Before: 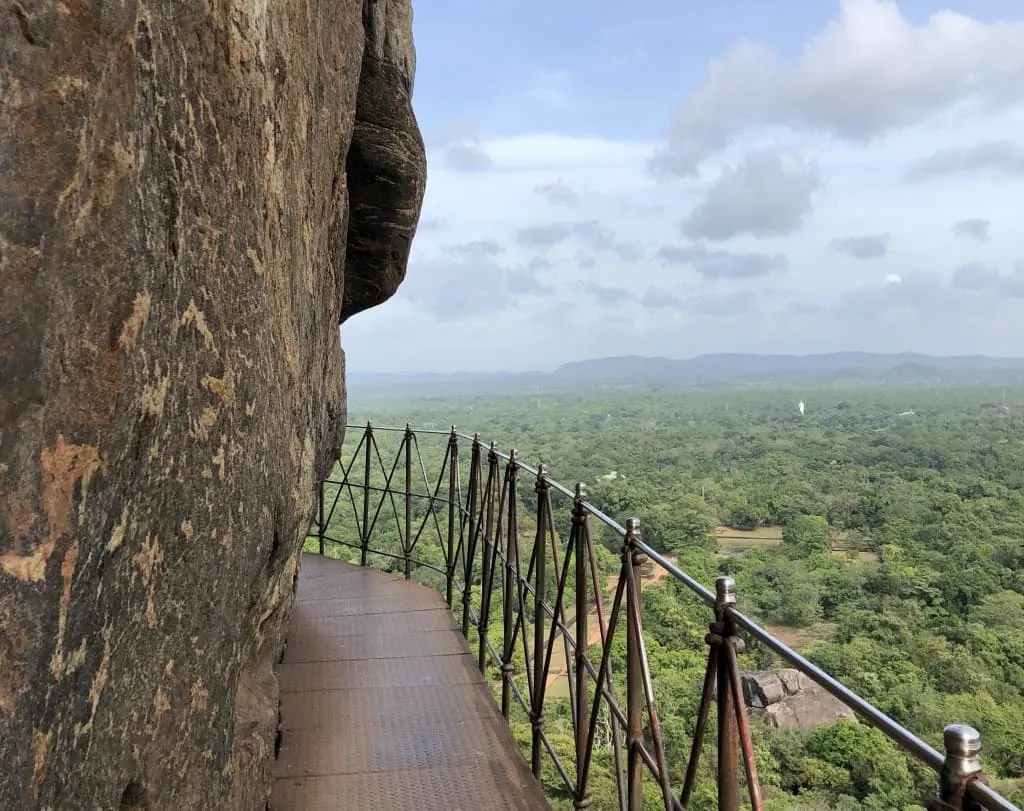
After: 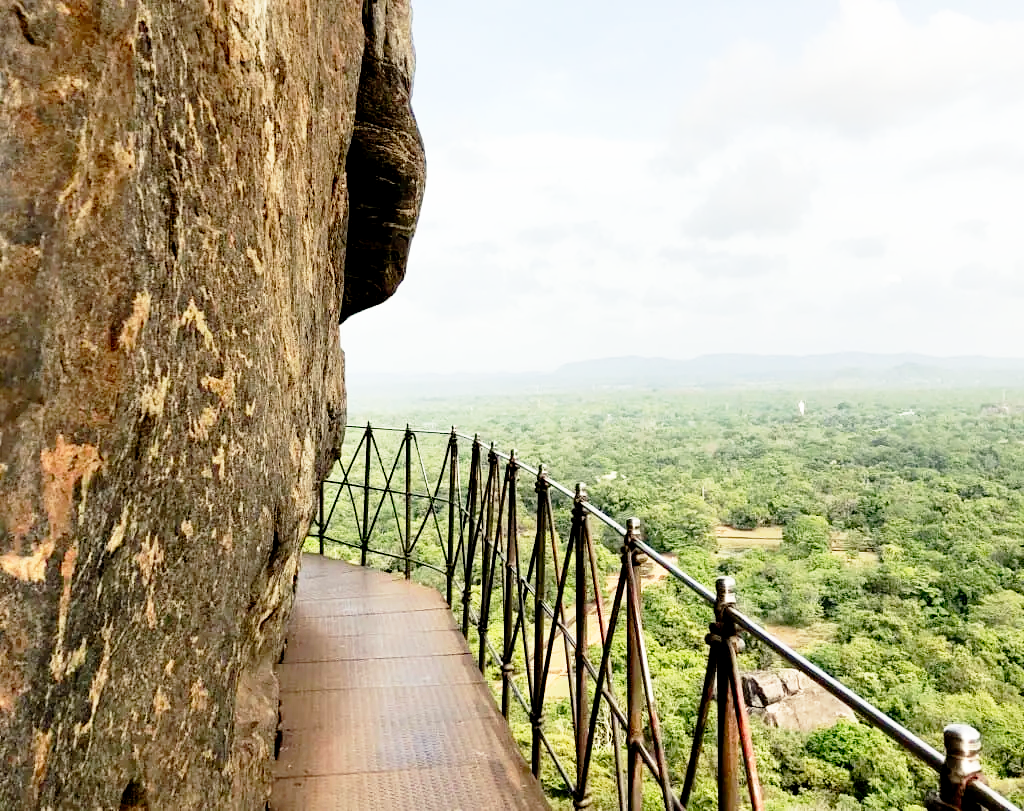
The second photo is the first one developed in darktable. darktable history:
white balance: red 1.029, blue 0.92
base curve: curves: ch0 [(0, 0) (0.012, 0.01) (0.073, 0.168) (0.31, 0.711) (0.645, 0.957) (1, 1)], preserve colors none
exposure: black level correction 0.011, compensate highlight preservation false
